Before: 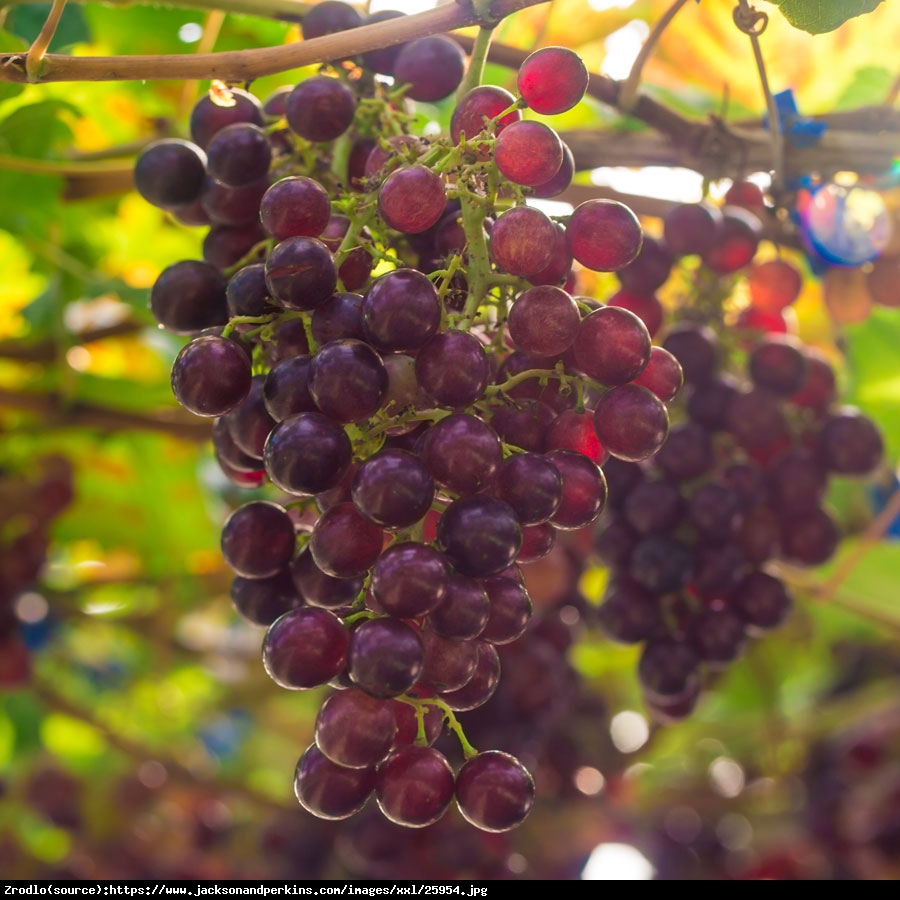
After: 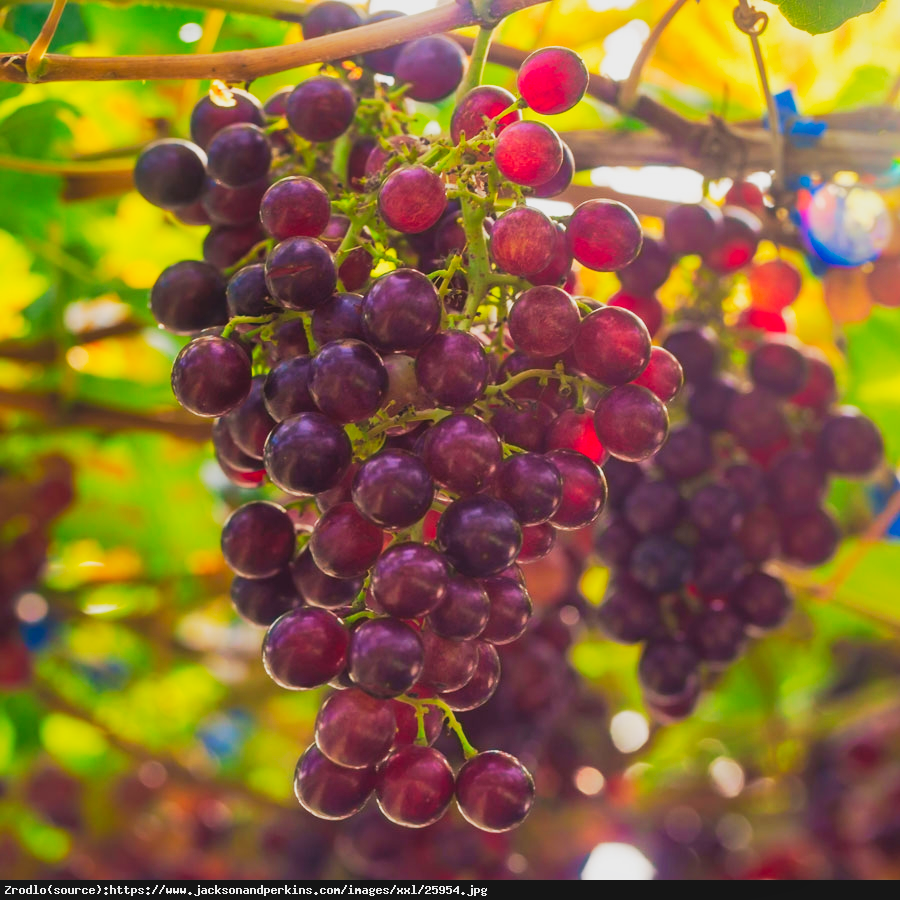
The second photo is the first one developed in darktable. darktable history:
tone curve: curves: ch0 [(0, 0.023) (0.132, 0.075) (0.251, 0.186) (0.463, 0.461) (0.662, 0.757) (0.854, 0.909) (1, 0.973)]; ch1 [(0, 0) (0.447, 0.411) (0.483, 0.469) (0.498, 0.496) (0.518, 0.514) (0.561, 0.579) (0.604, 0.645) (0.669, 0.73) (0.819, 0.93) (1, 1)]; ch2 [(0, 0) (0.307, 0.315) (0.425, 0.438) (0.483, 0.477) (0.503, 0.503) (0.526, 0.534) (0.567, 0.569) (0.617, 0.674) (0.703, 0.797) (0.985, 0.966)], preserve colors none
shadows and highlights: on, module defaults
contrast brightness saturation: contrast -0.091, brightness 0.046, saturation 0.078
